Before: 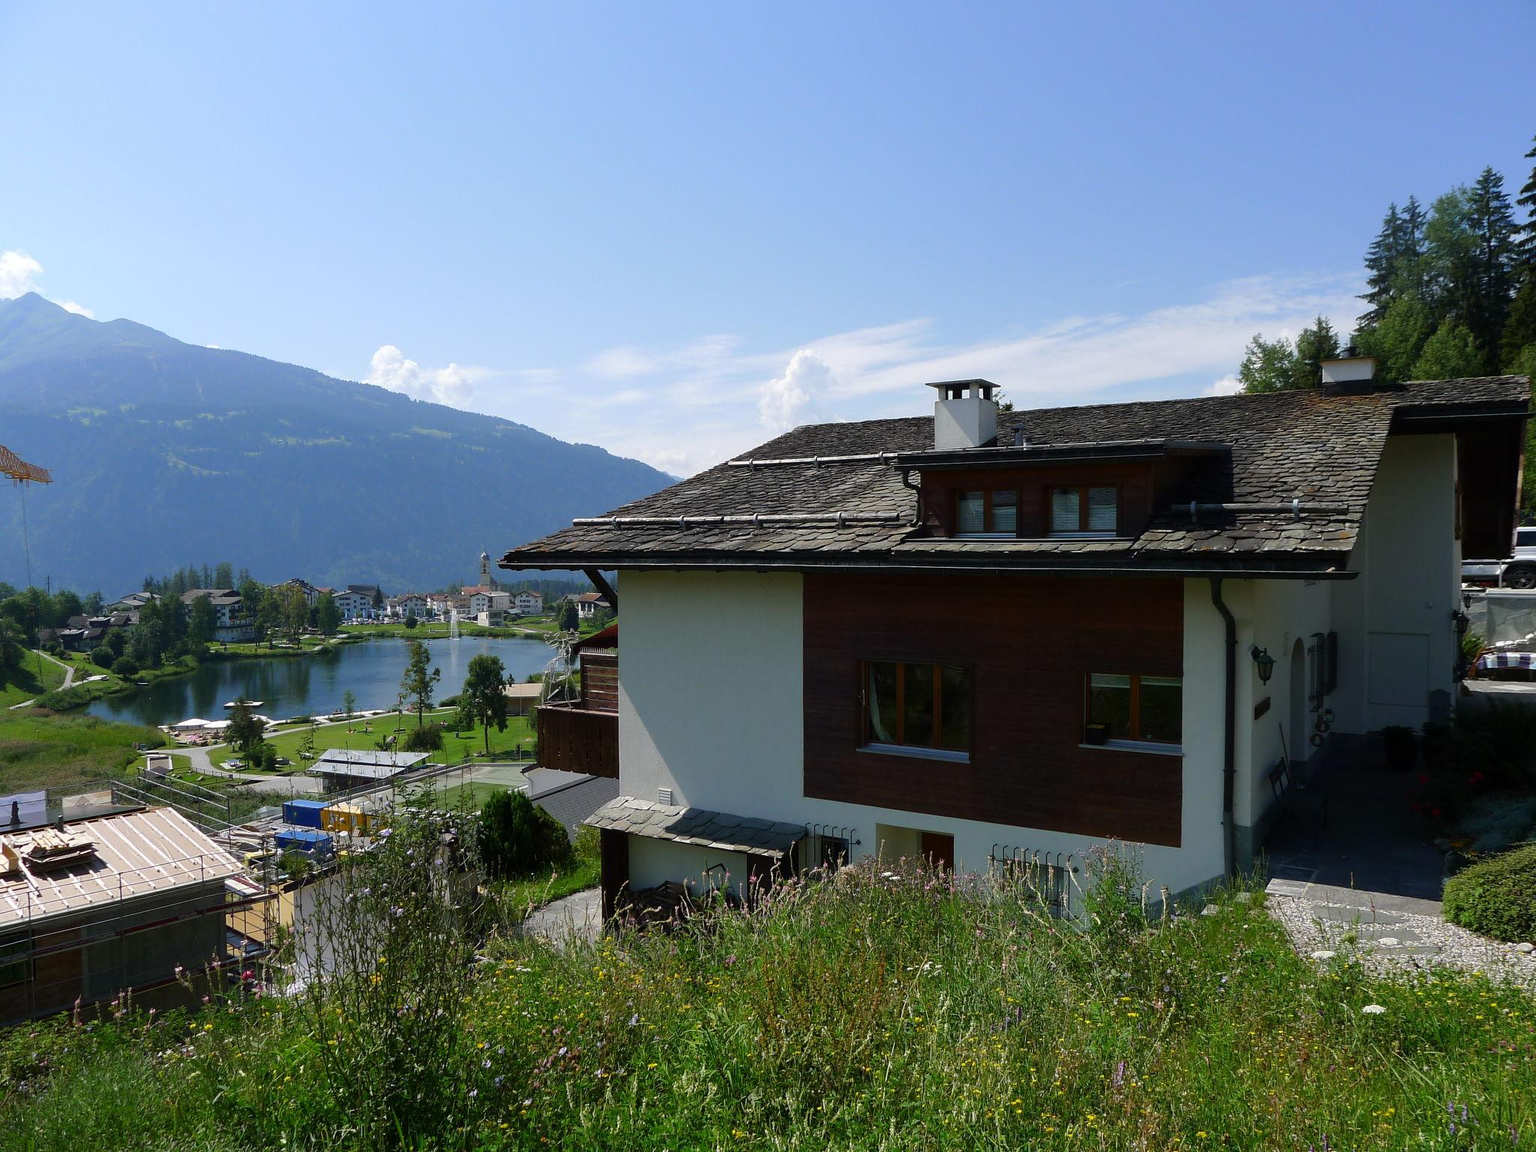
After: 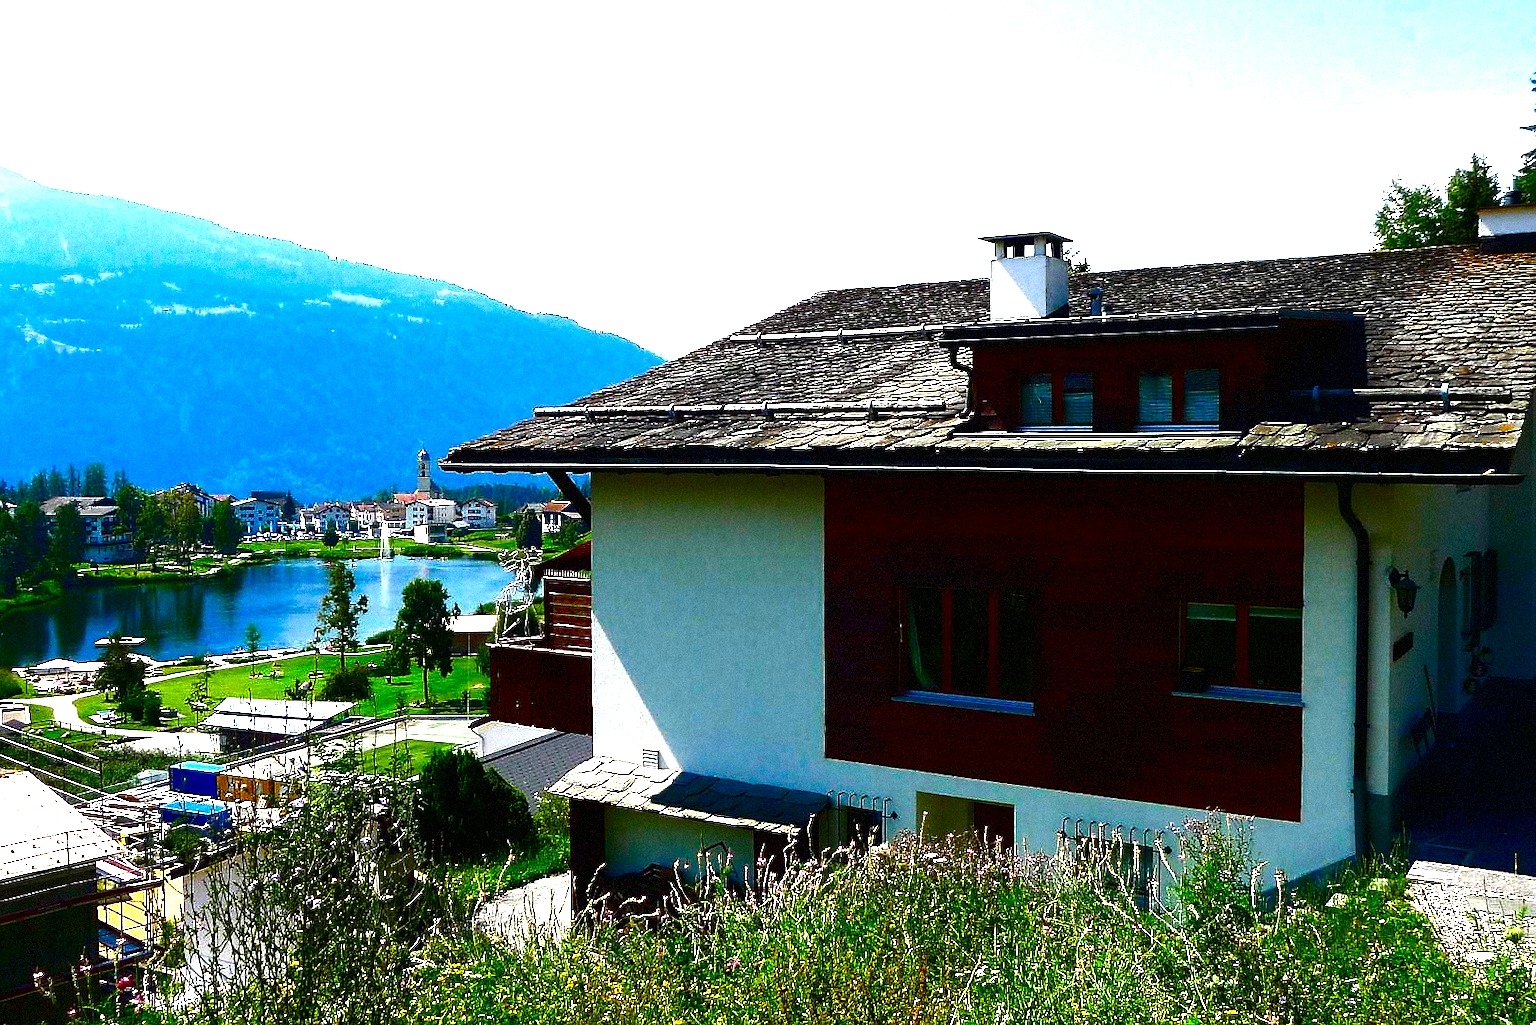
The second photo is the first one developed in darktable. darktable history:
contrast brightness saturation: contrast 0.13, brightness -0.24, saturation 0.14
crop: left 9.712%, top 16.928%, right 10.845%, bottom 12.332%
sharpen: radius 1, threshold 1
levels: levels [0, 0.281, 0.562]
exposure: compensate highlight preservation false
color balance rgb: perceptual saturation grading › mid-tones 6.33%, perceptual saturation grading › shadows 72.44%, perceptual brilliance grading › highlights 11.59%, contrast 5.05%
grain: mid-tones bias 0%
